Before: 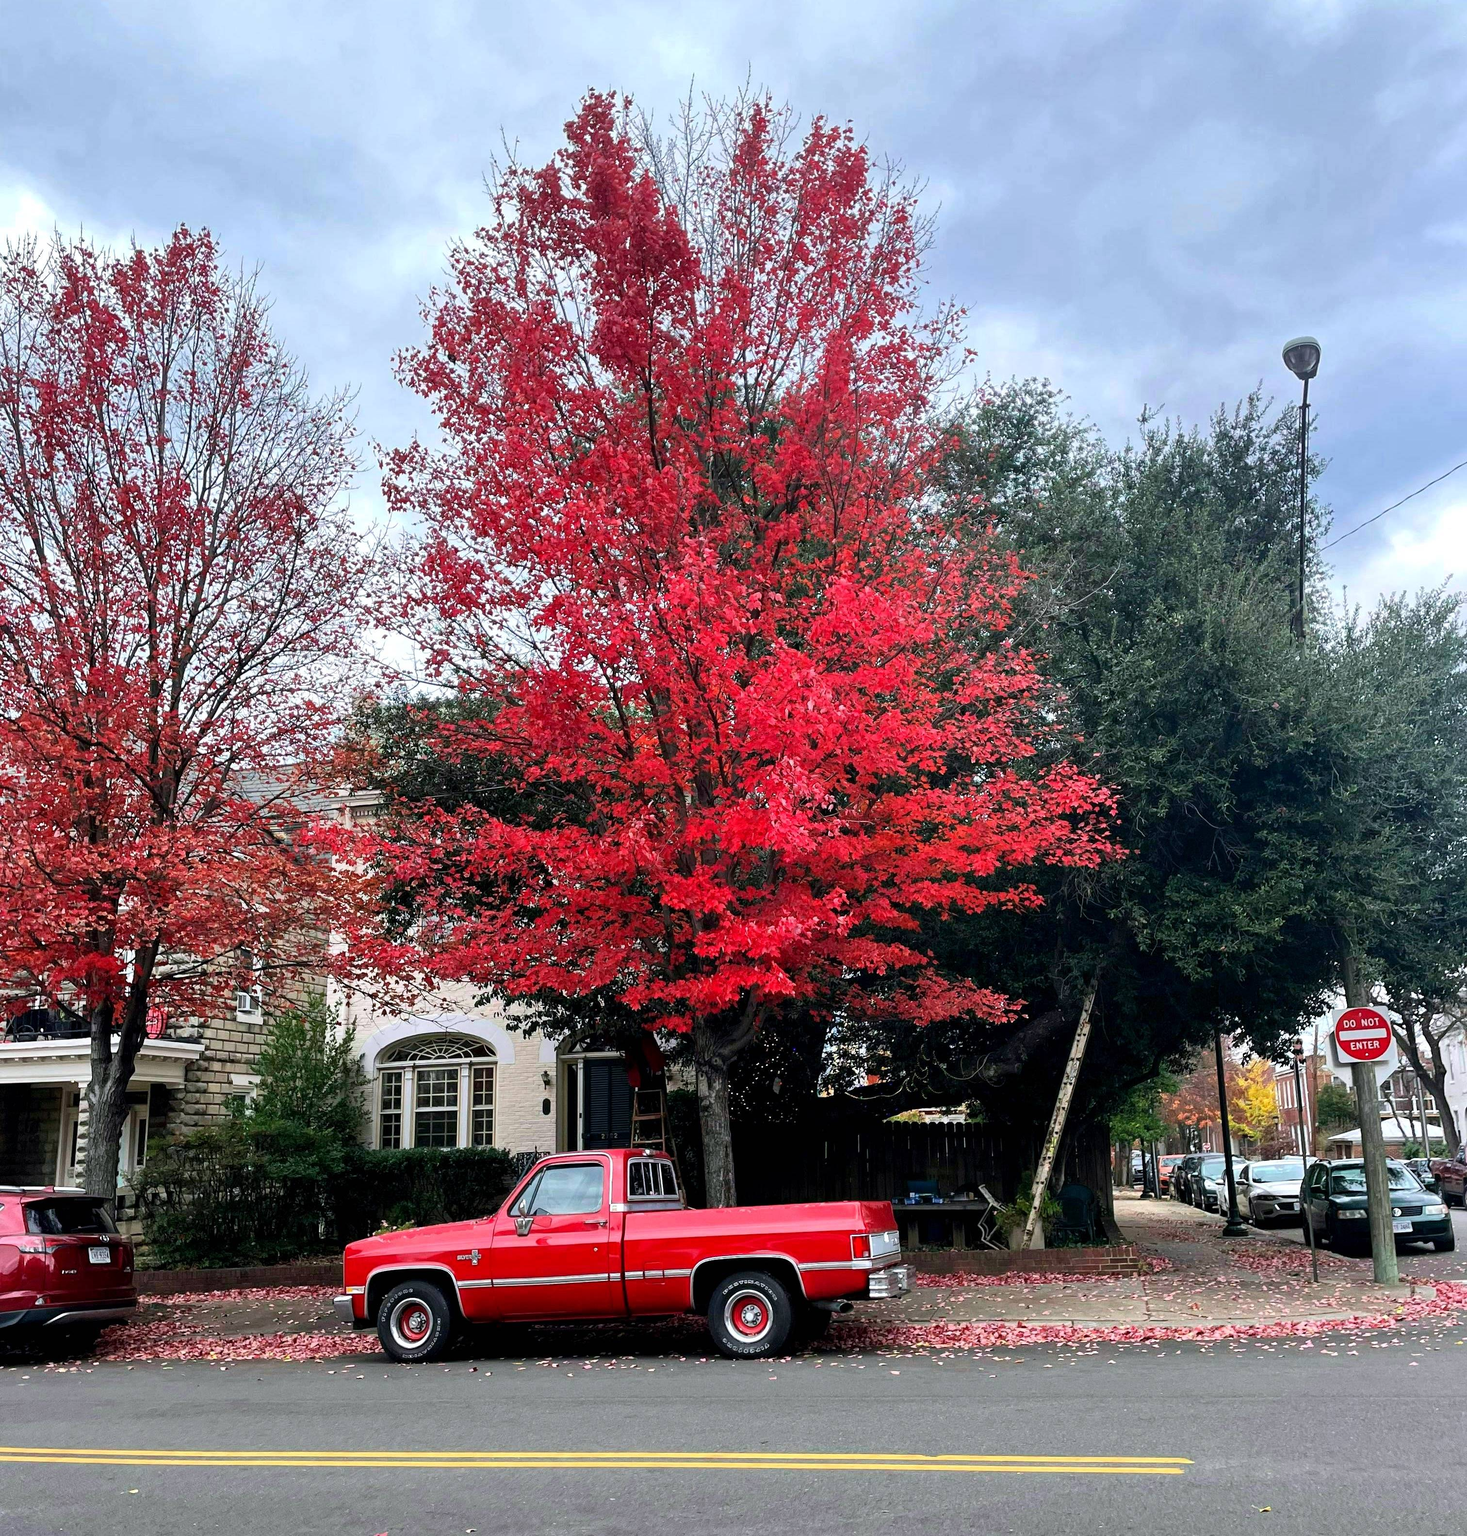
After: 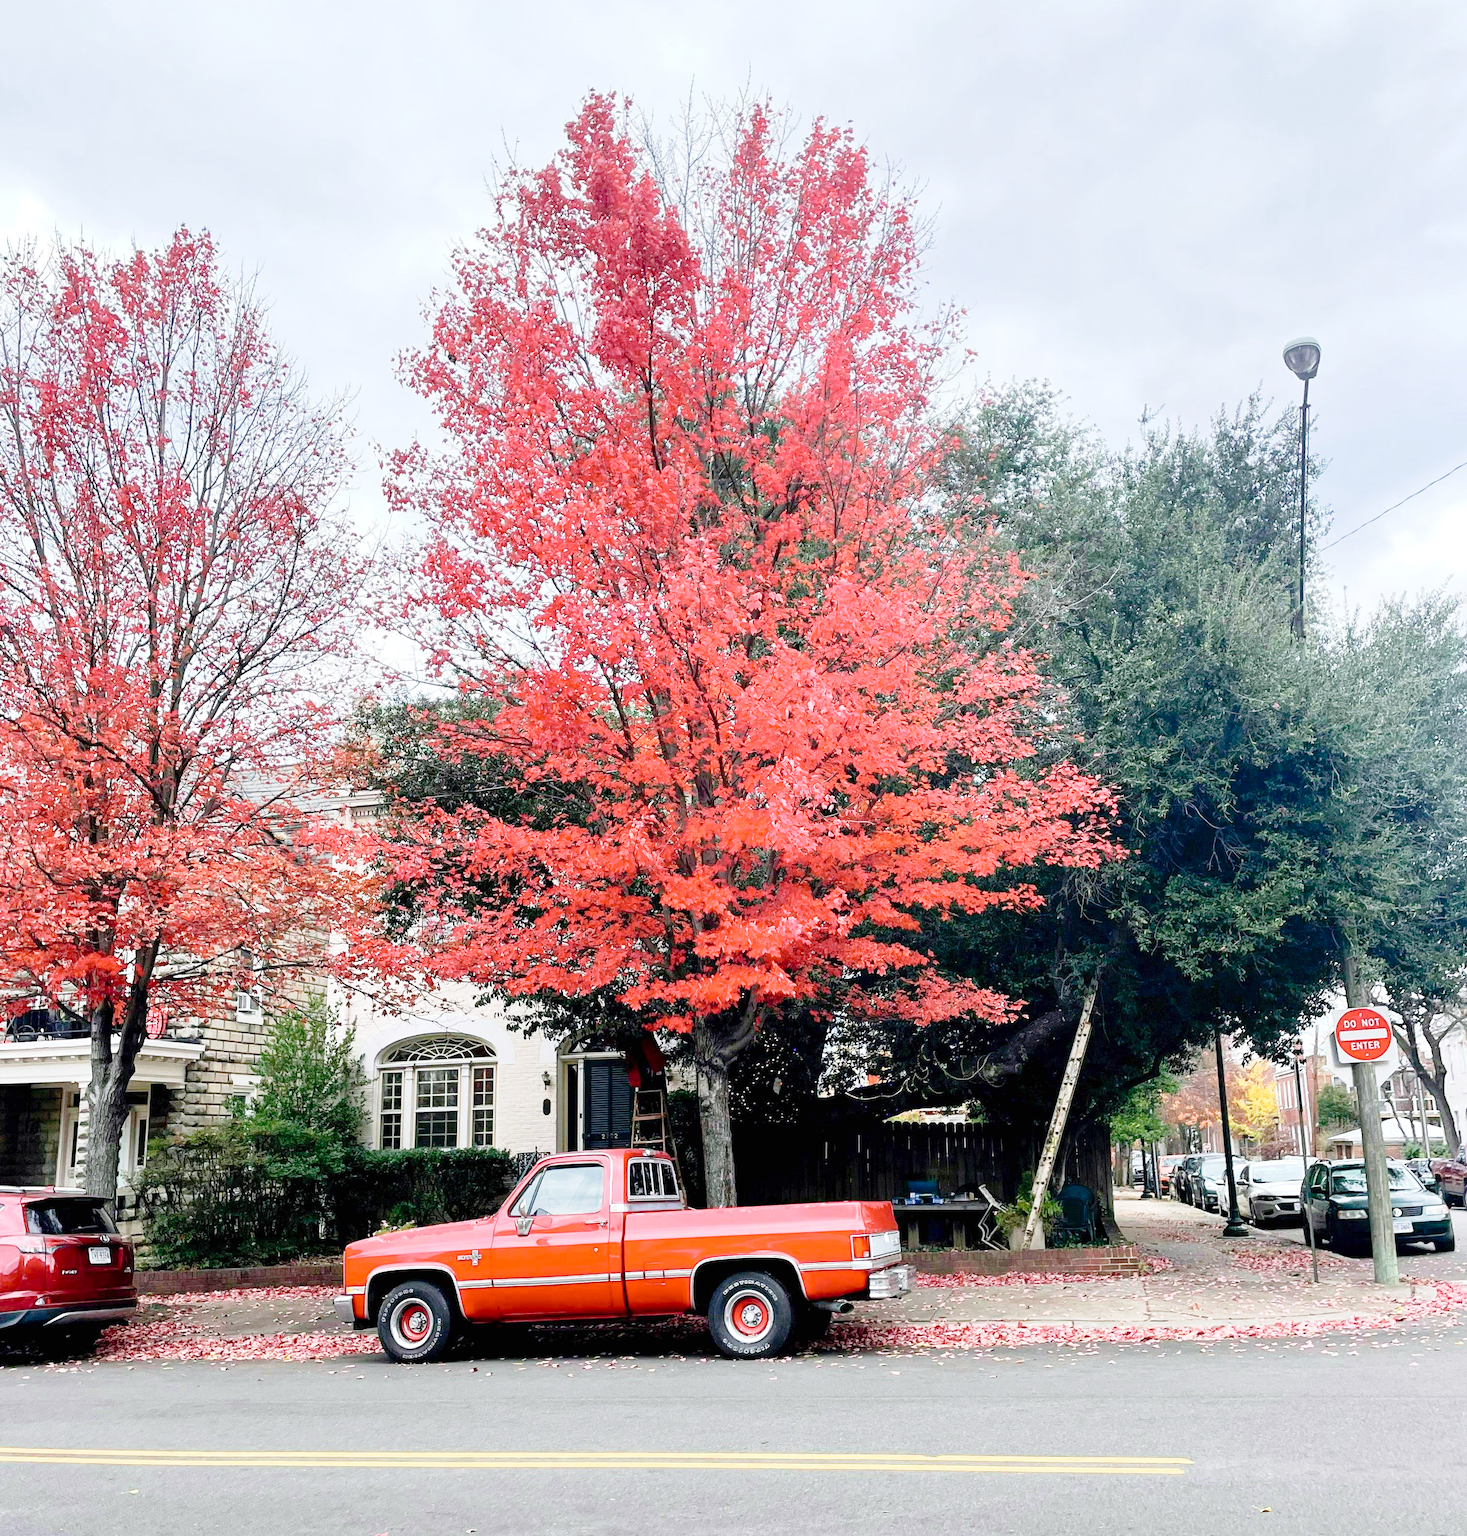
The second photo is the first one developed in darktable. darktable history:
tone curve: curves: ch0 [(0, 0) (0.169, 0.367) (0.635, 0.859) (1, 1)], preserve colors none
tone equalizer: on, module defaults
